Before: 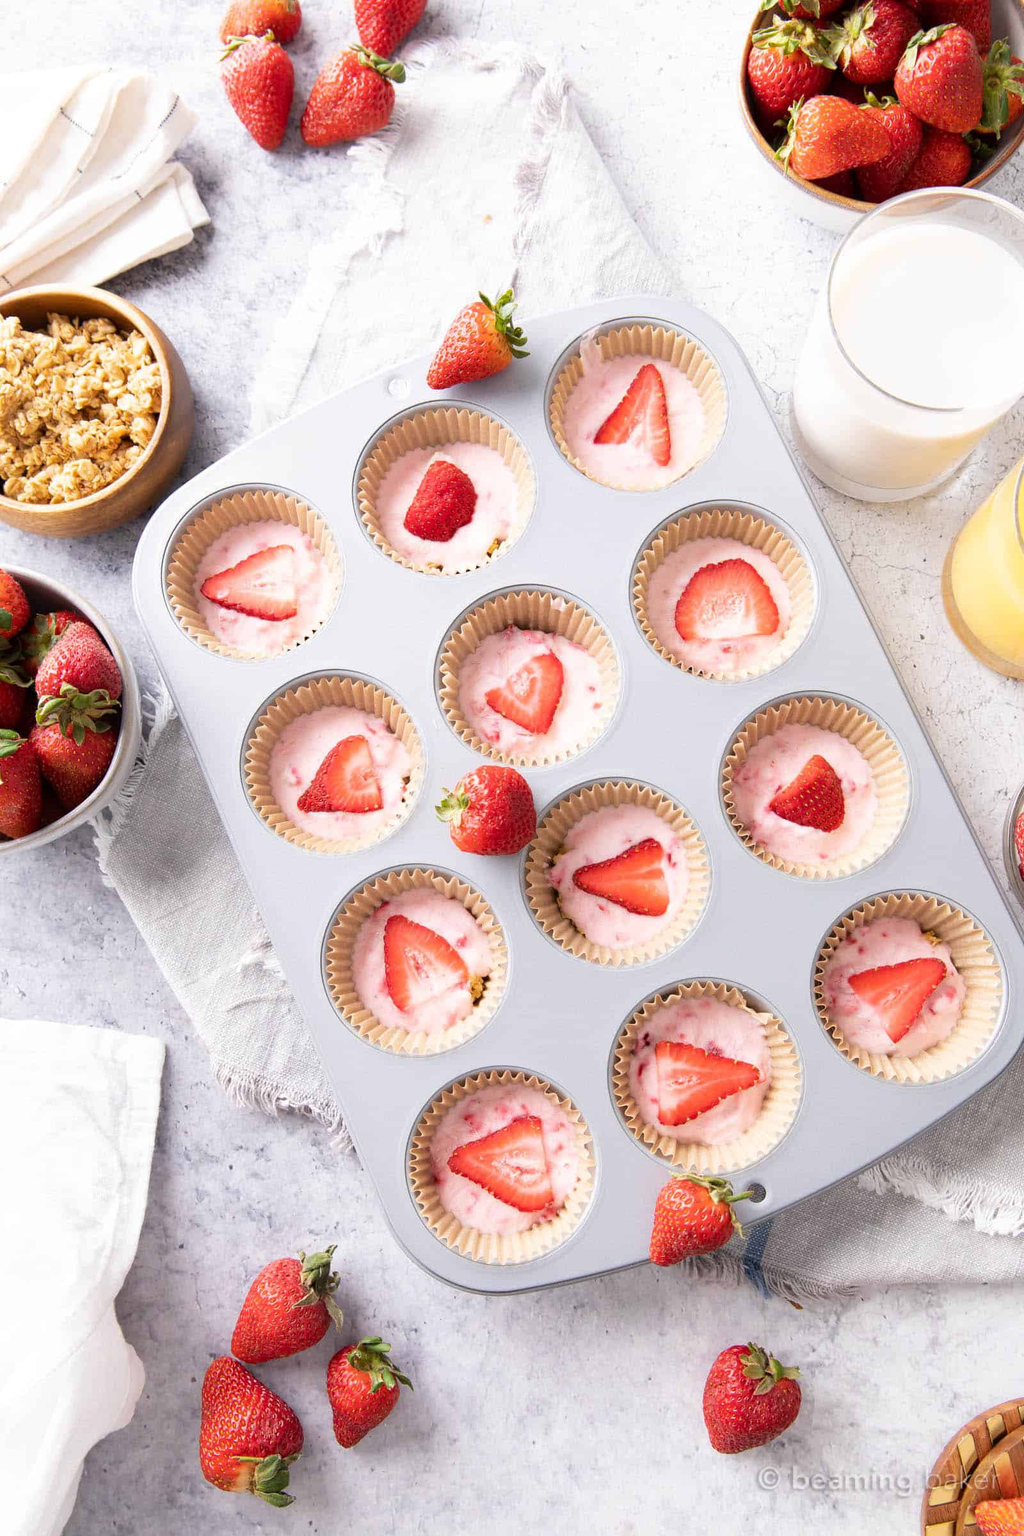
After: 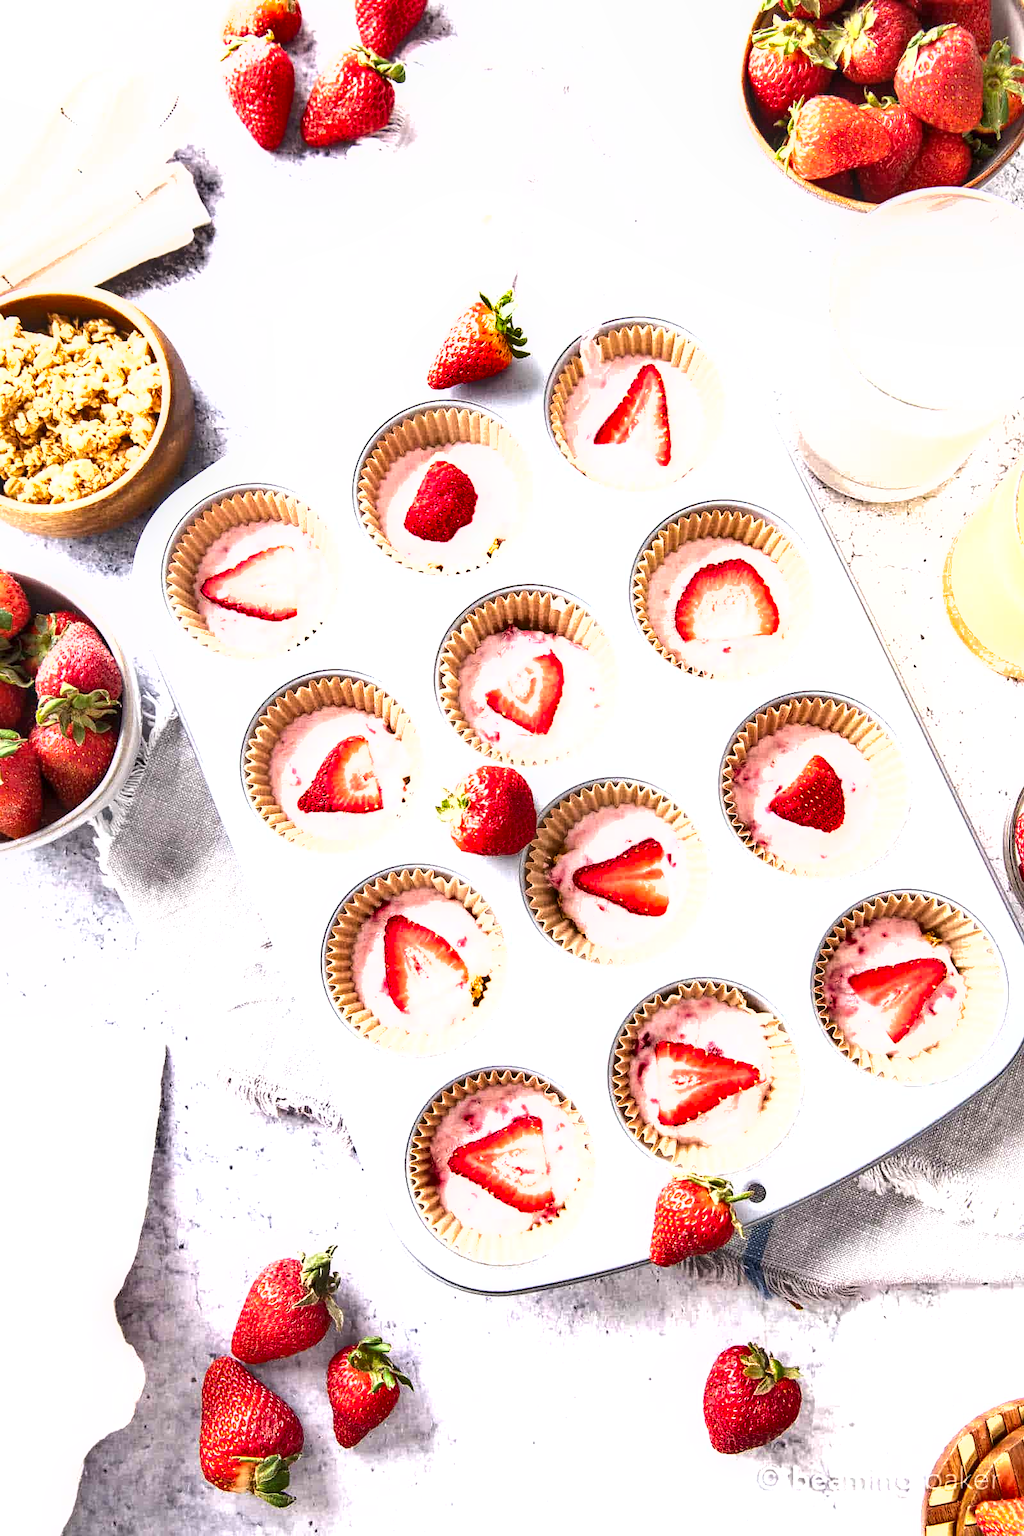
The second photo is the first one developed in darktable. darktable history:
shadows and highlights: low approximation 0.01, soften with gaussian
local contrast: on, module defaults
sharpen: amount 0.2
exposure: black level correction 0, exposure 1 EV, compensate exposure bias true, compensate highlight preservation false
